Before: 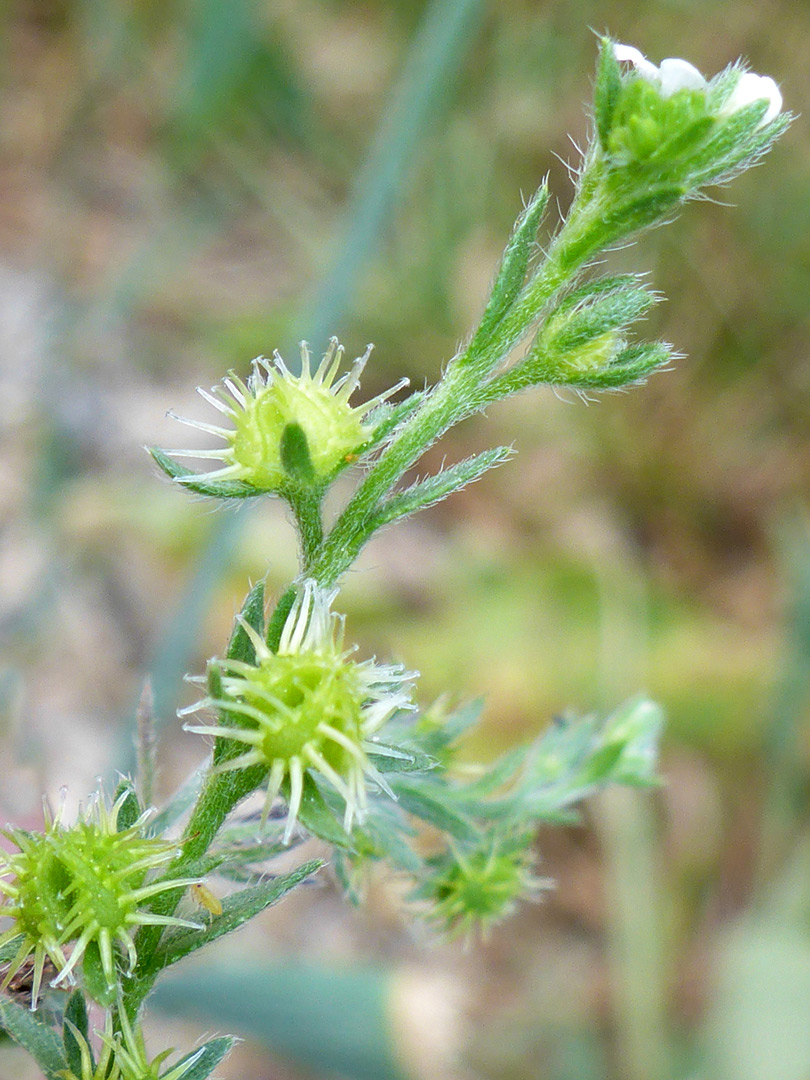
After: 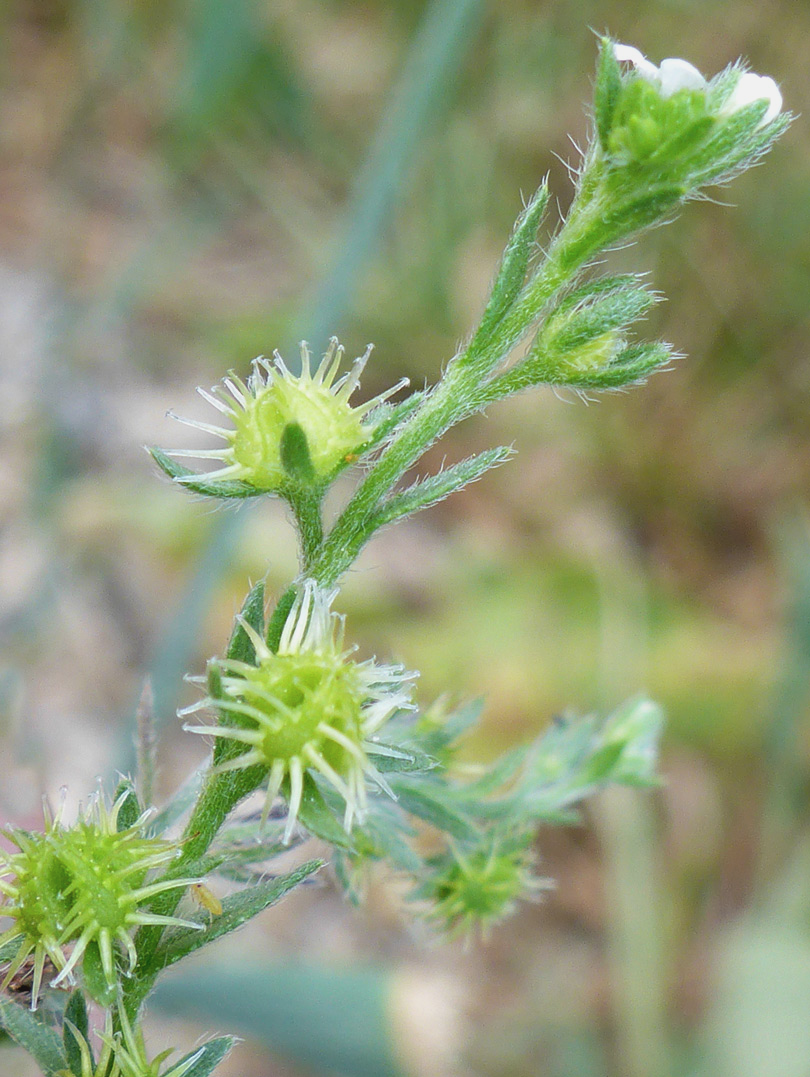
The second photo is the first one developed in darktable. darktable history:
crop: top 0.054%, bottom 0.143%
contrast brightness saturation: contrast -0.094, saturation -0.098
